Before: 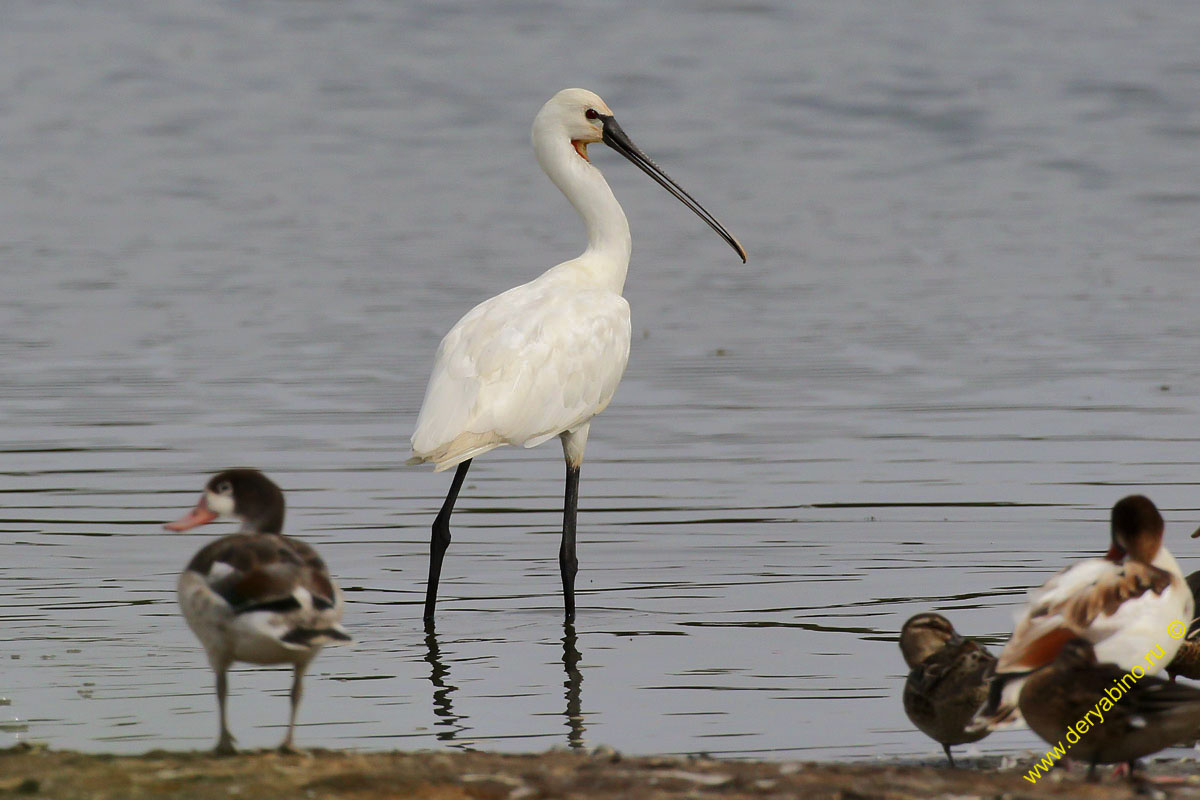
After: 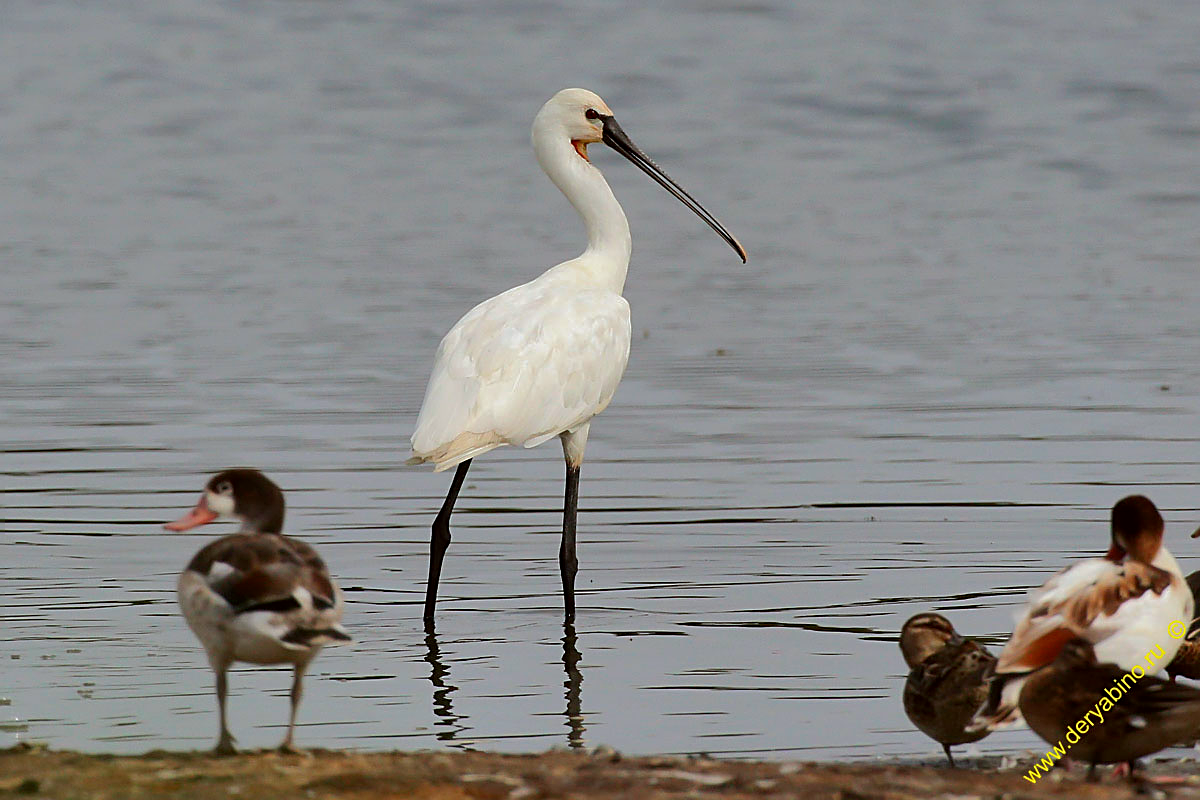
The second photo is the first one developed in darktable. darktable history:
sharpen: on, module defaults
color correction: highlights a* -2.73, highlights b* -2.09, shadows a* 2.41, shadows b* 2.73
